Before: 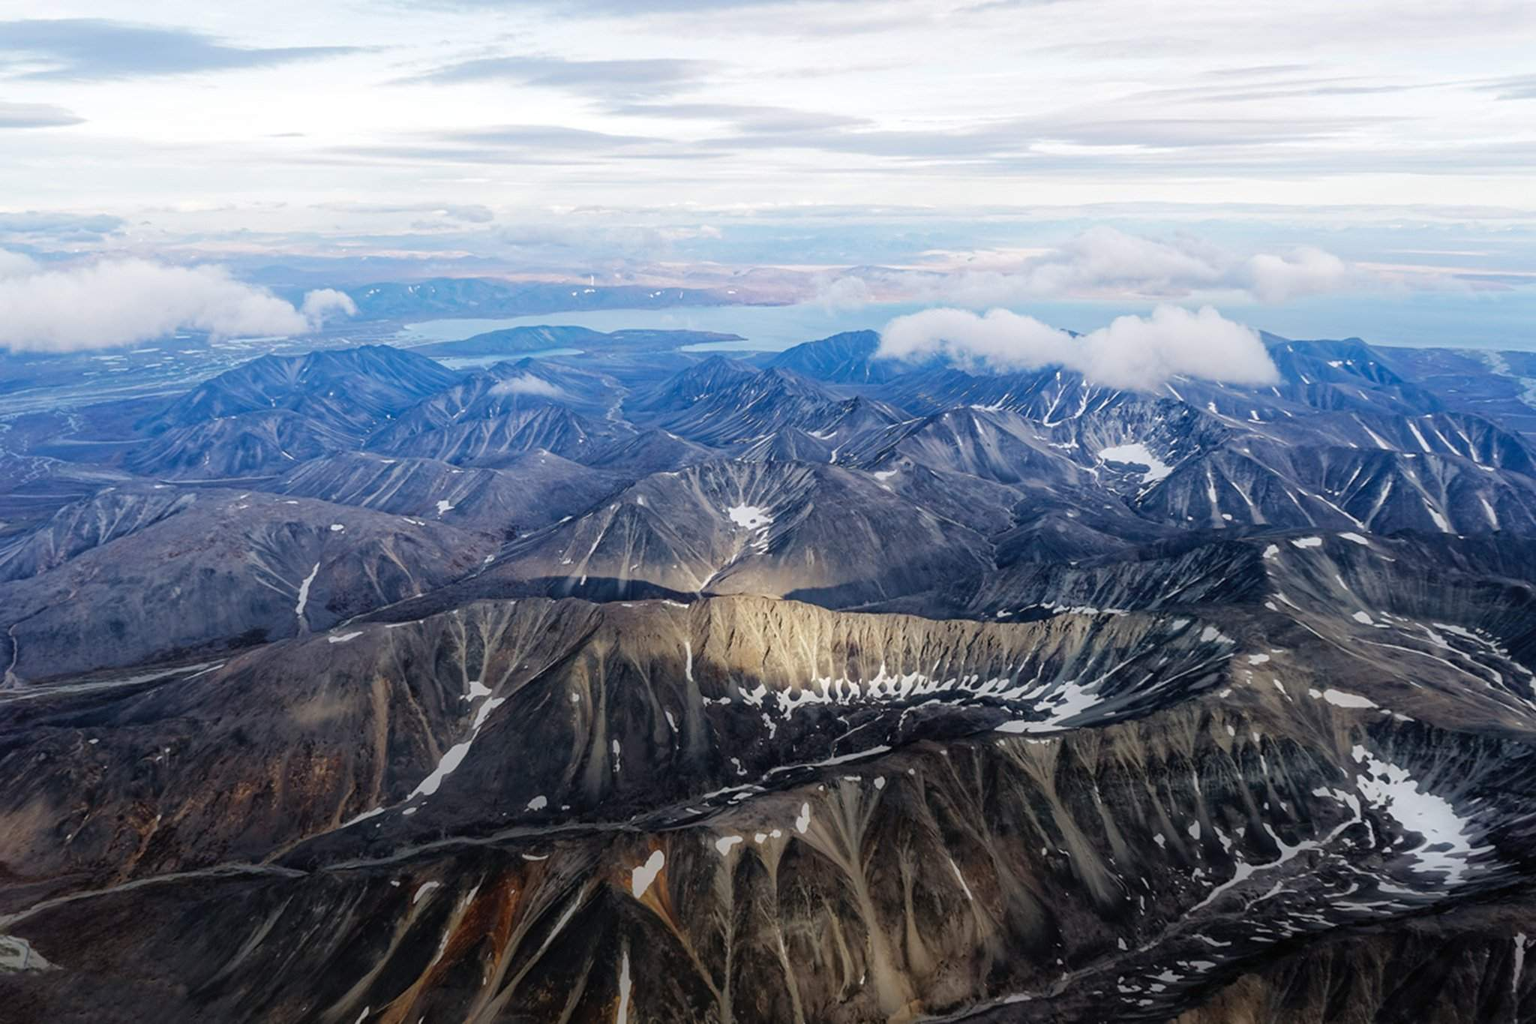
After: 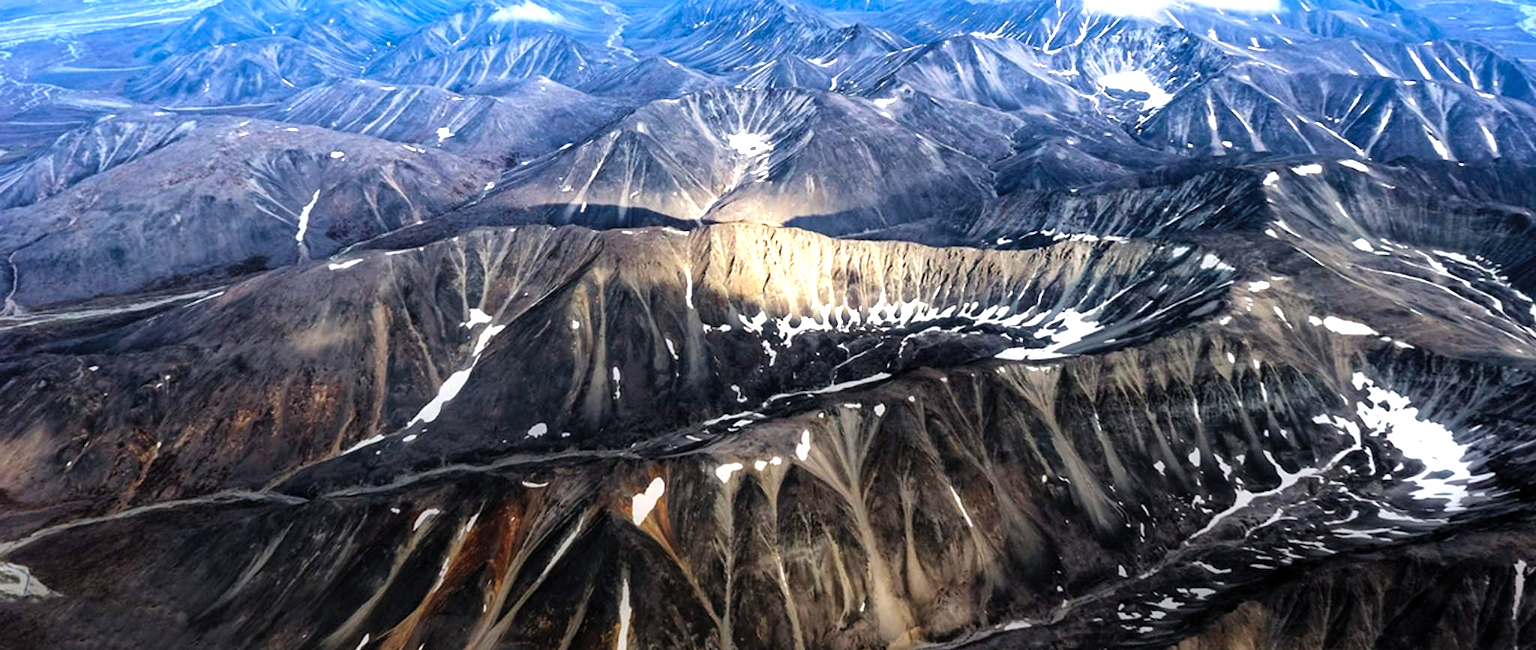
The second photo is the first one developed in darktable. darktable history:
crop and rotate: top 36.435%
levels: levels [0.012, 0.367, 0.697]
